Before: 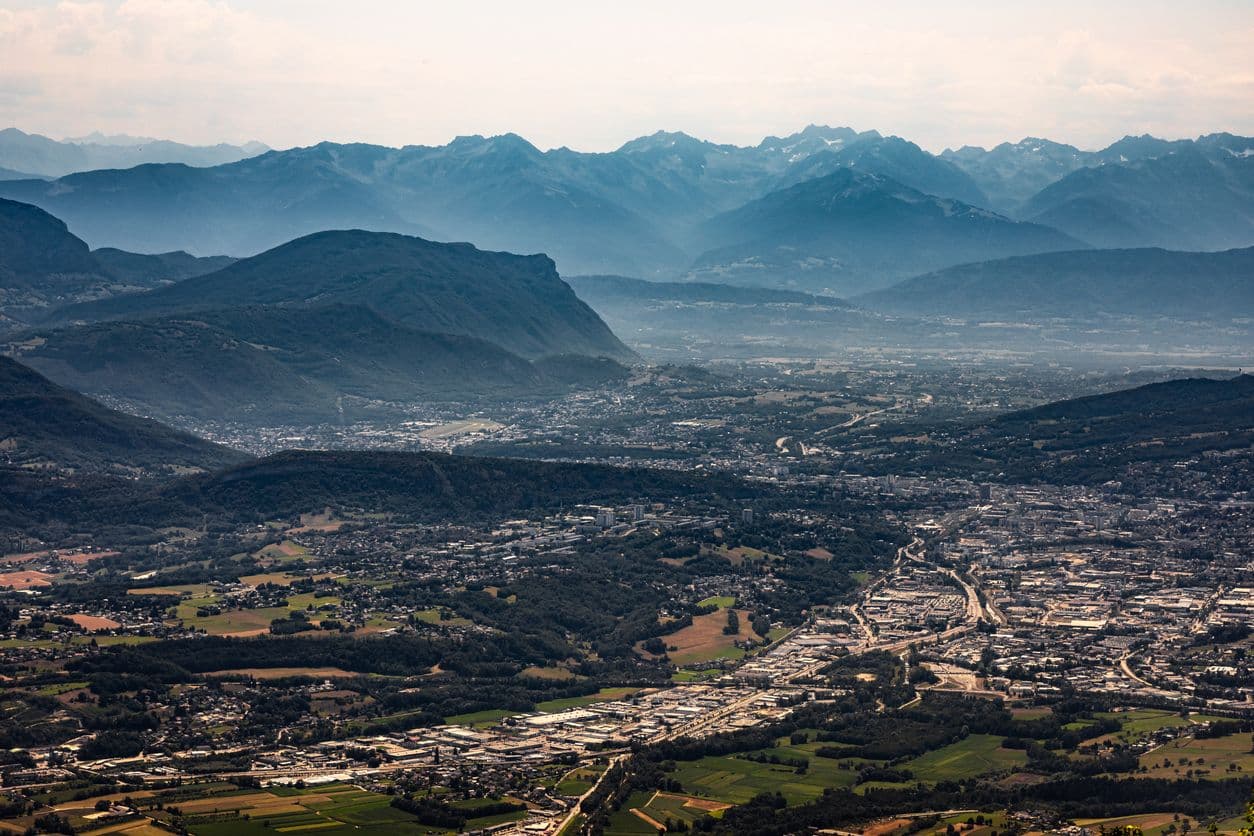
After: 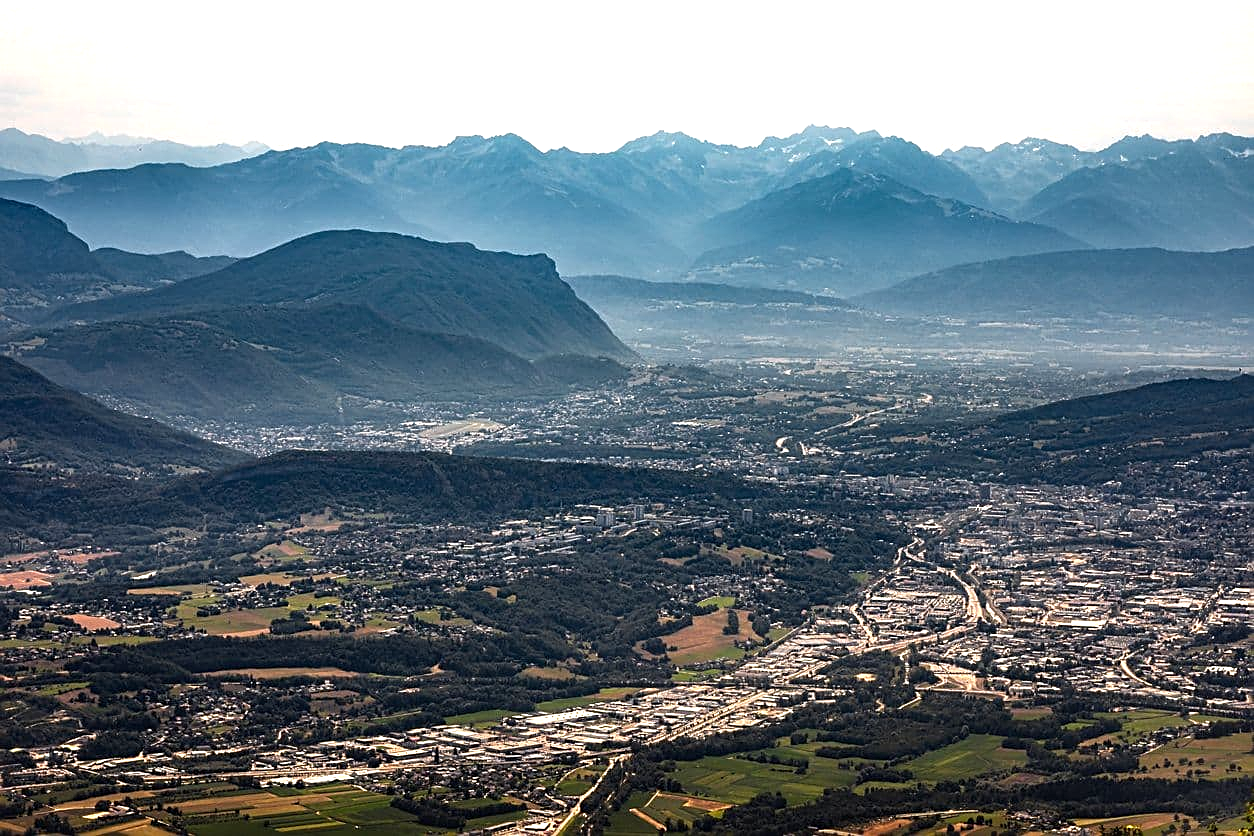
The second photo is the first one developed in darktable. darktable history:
exposure: exposure 0.6 EV, compensate highlight preservation false
base curve: curves: ch0 [(0, 0) (0.303, 0.277) (1, 1)]
sharpen: on, module defaults
